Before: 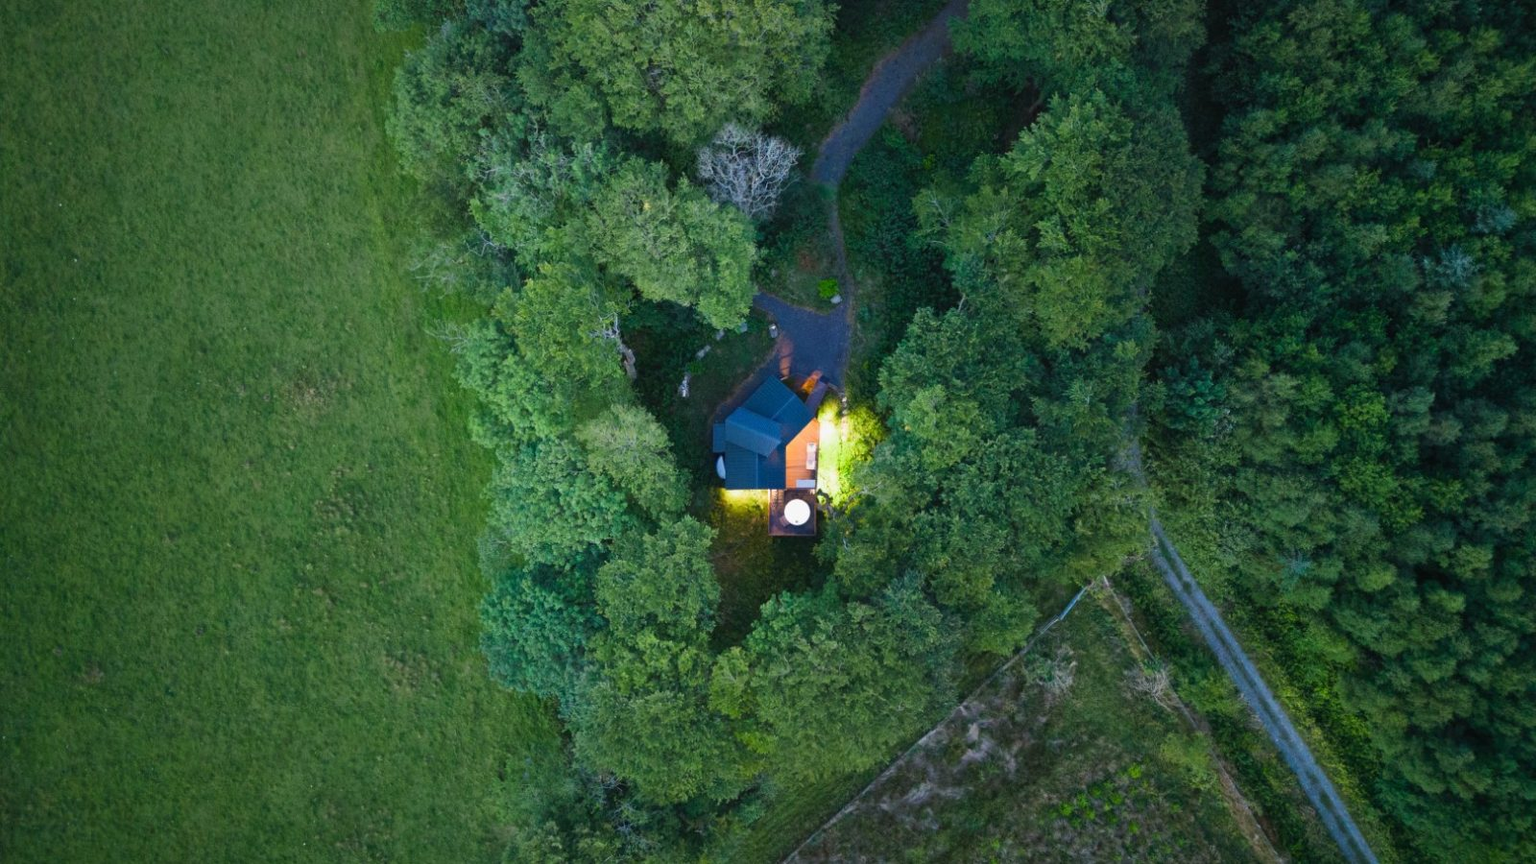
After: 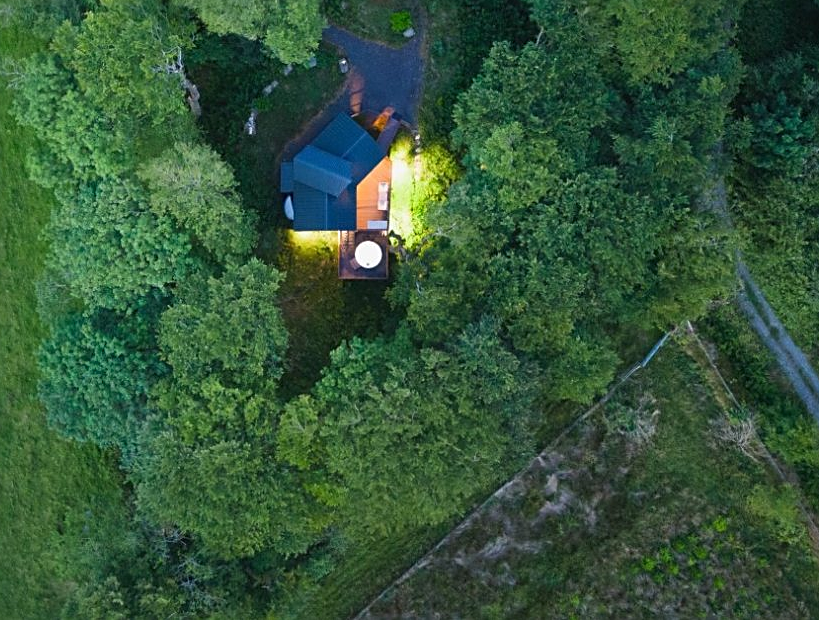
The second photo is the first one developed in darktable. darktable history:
crop and rotate: left 28.903%, top 31.042%, right 19.857%
sharpen: on, module defaults
